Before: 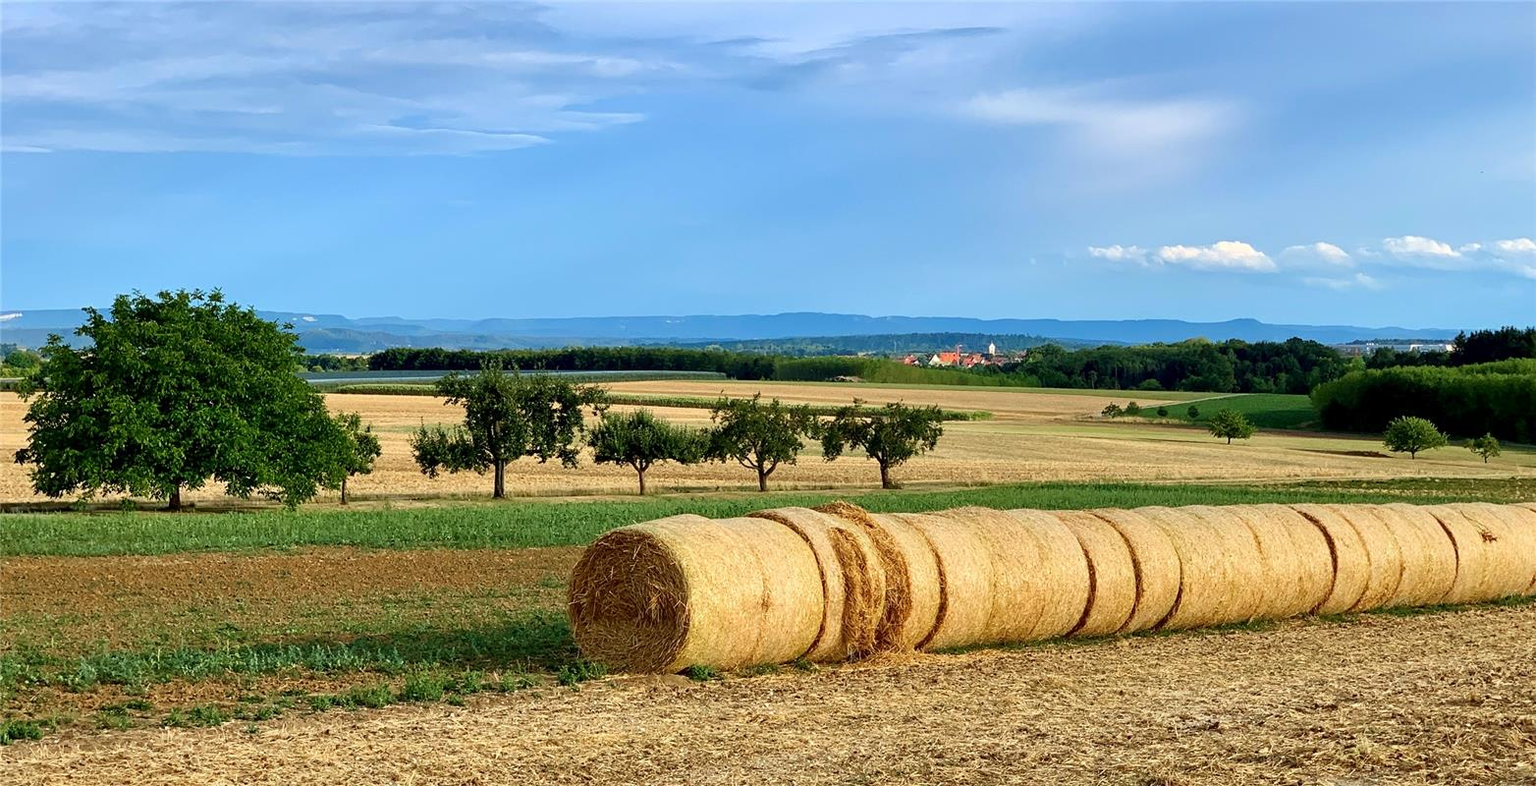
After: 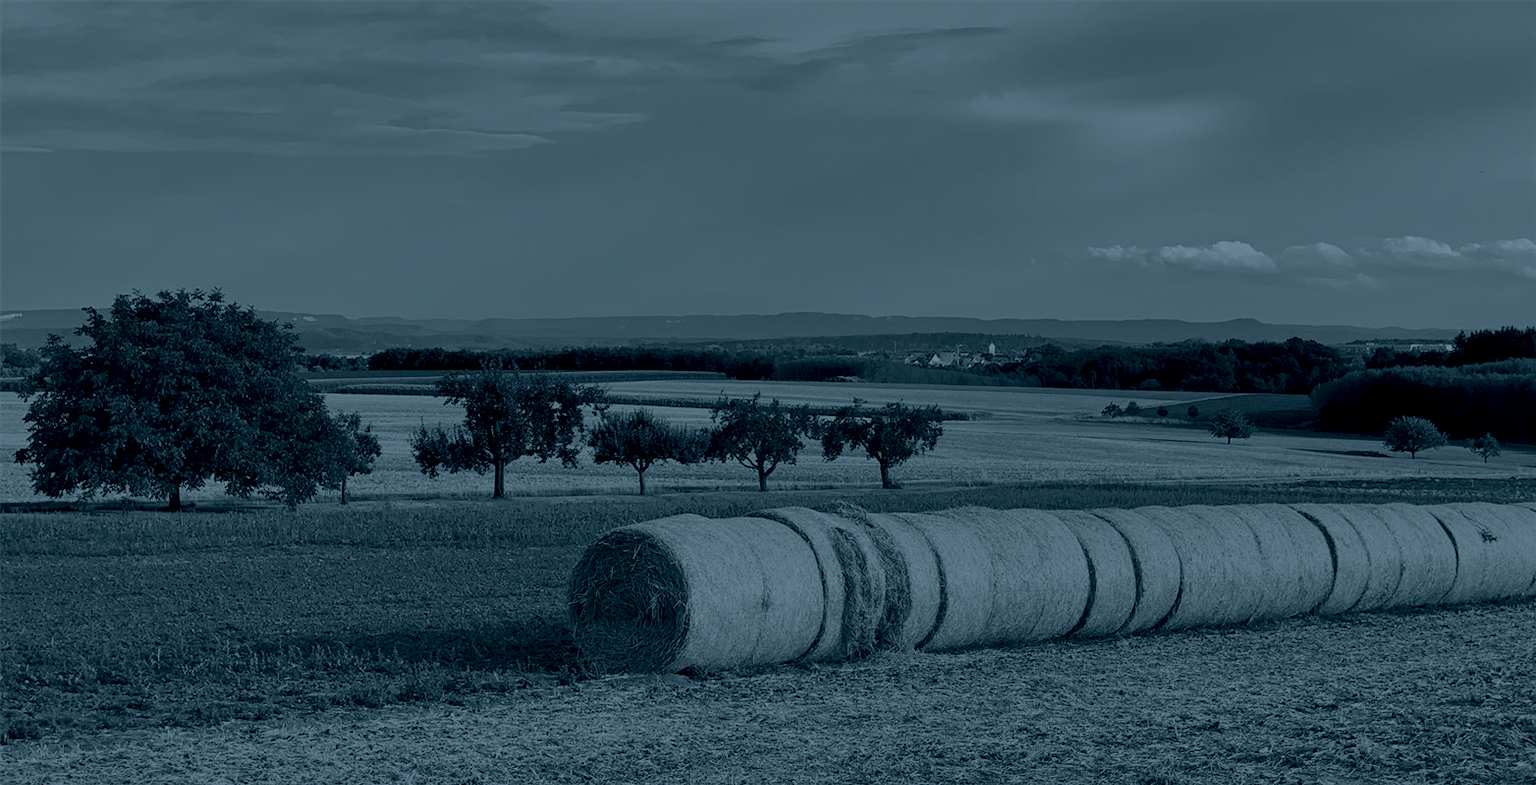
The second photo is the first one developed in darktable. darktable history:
white balance: red 1, blue 1
colorize: hue 194.4°, saturation 29%, source mix 61.75%, lightness 3.98%, version 1
